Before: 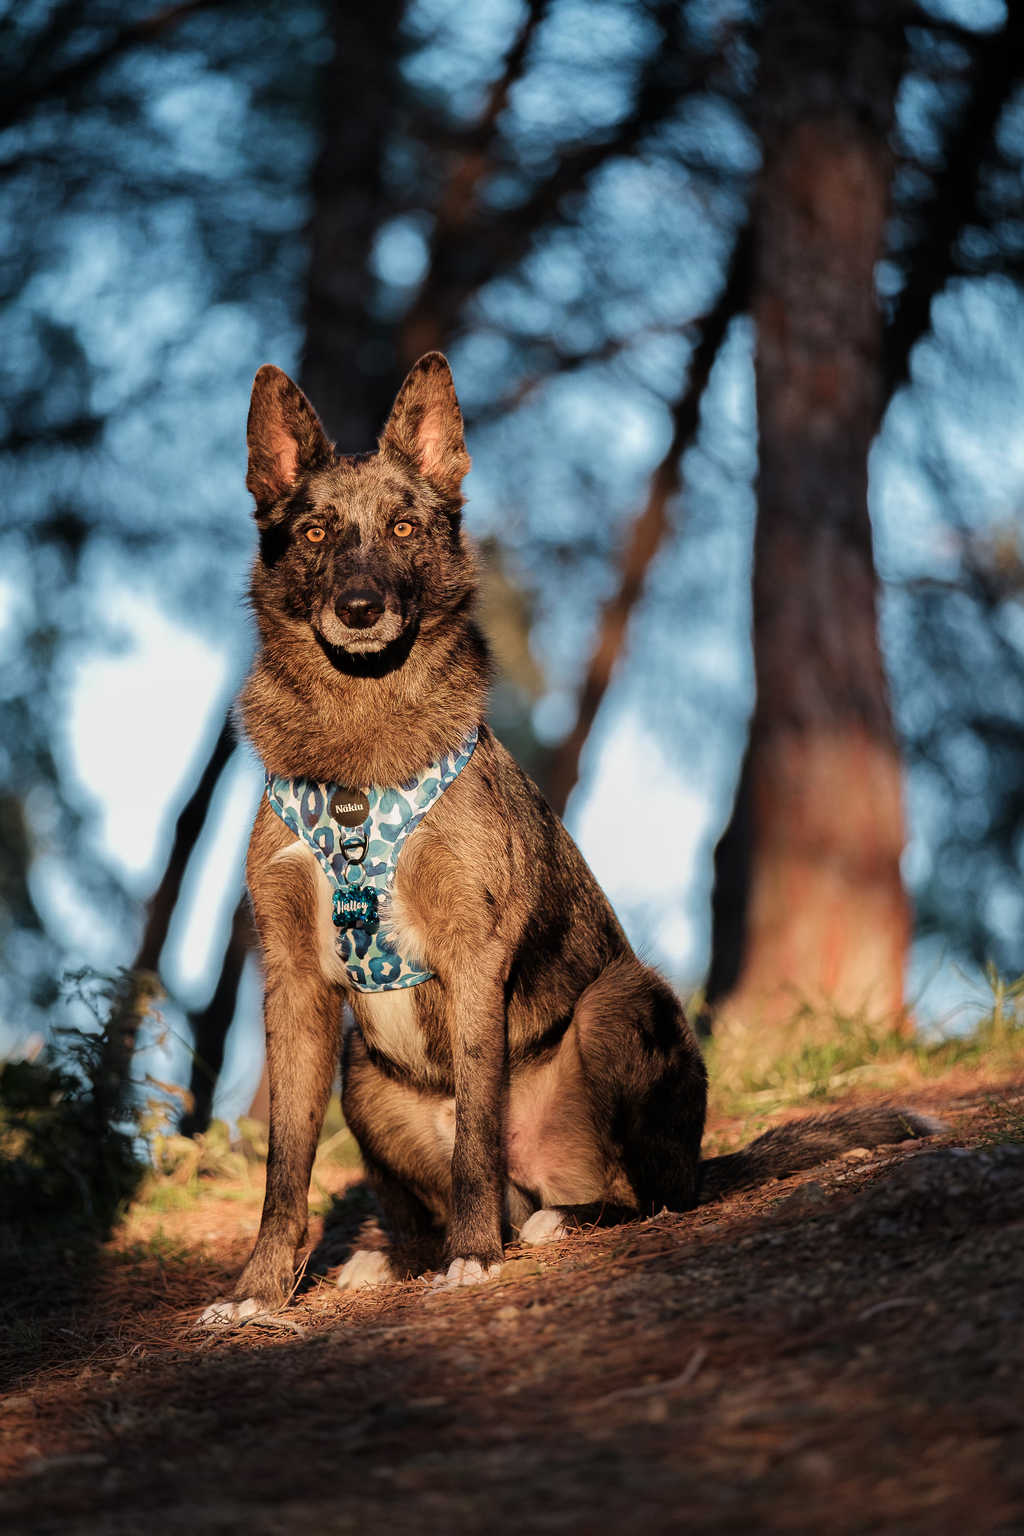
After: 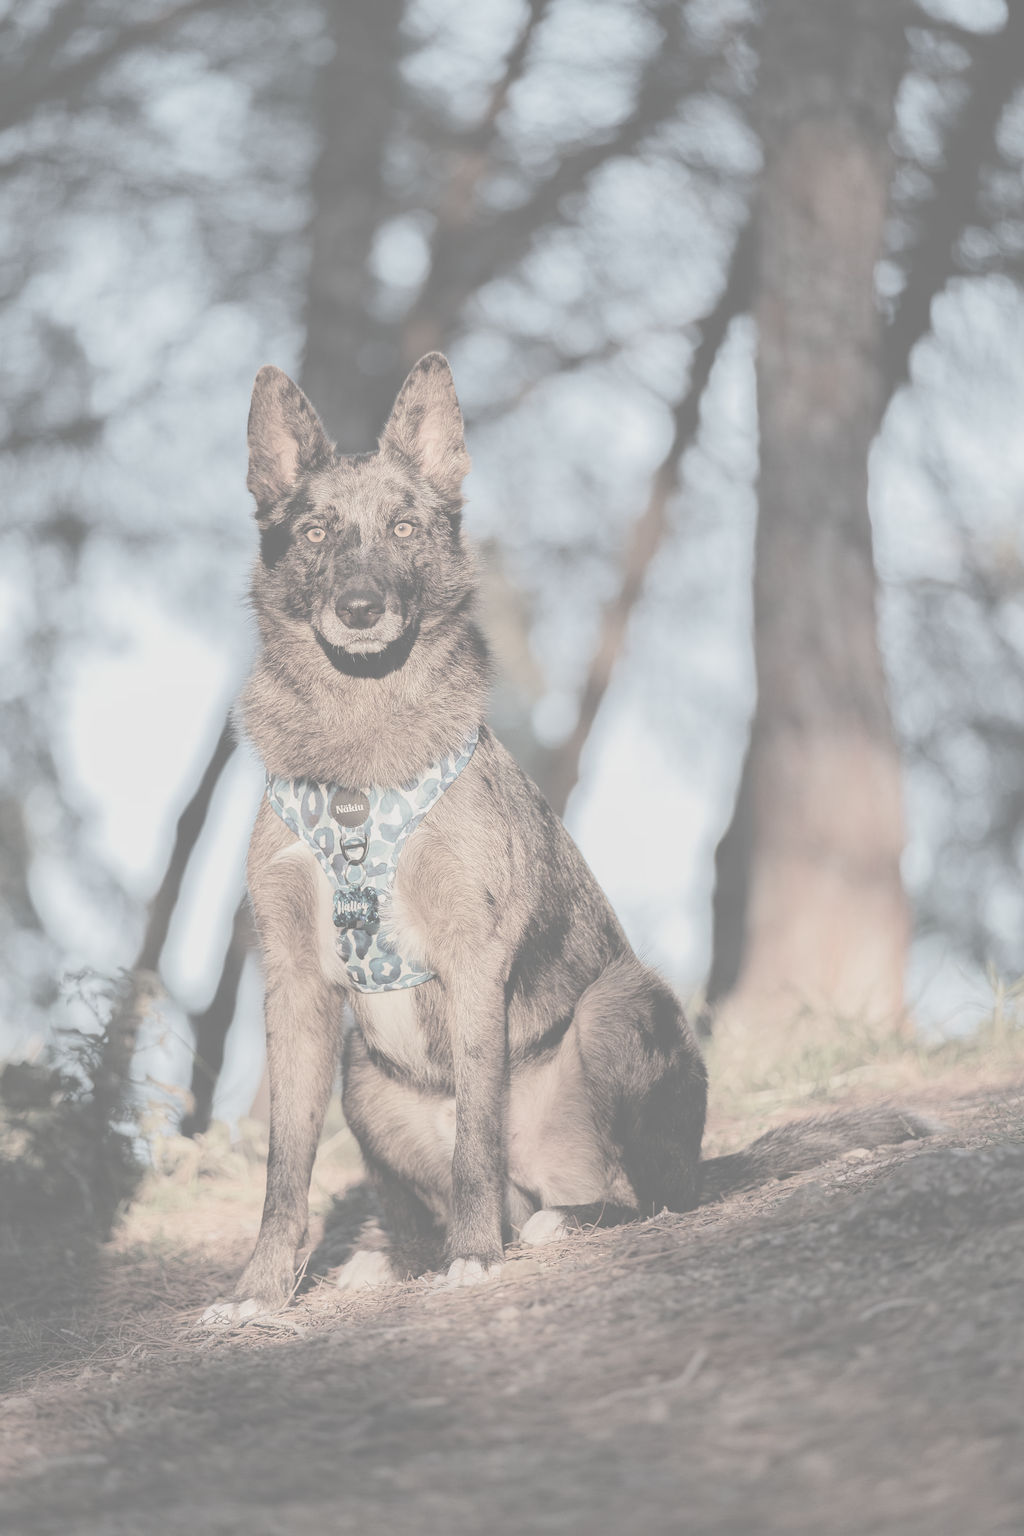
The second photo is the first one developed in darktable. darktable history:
exposure: exposure 0.081 EV, compensate exposure bias true, compensate highlight preservation false
contrast brightness saturation: contrast -0.333, brightness 0.754, saturation -0.793
